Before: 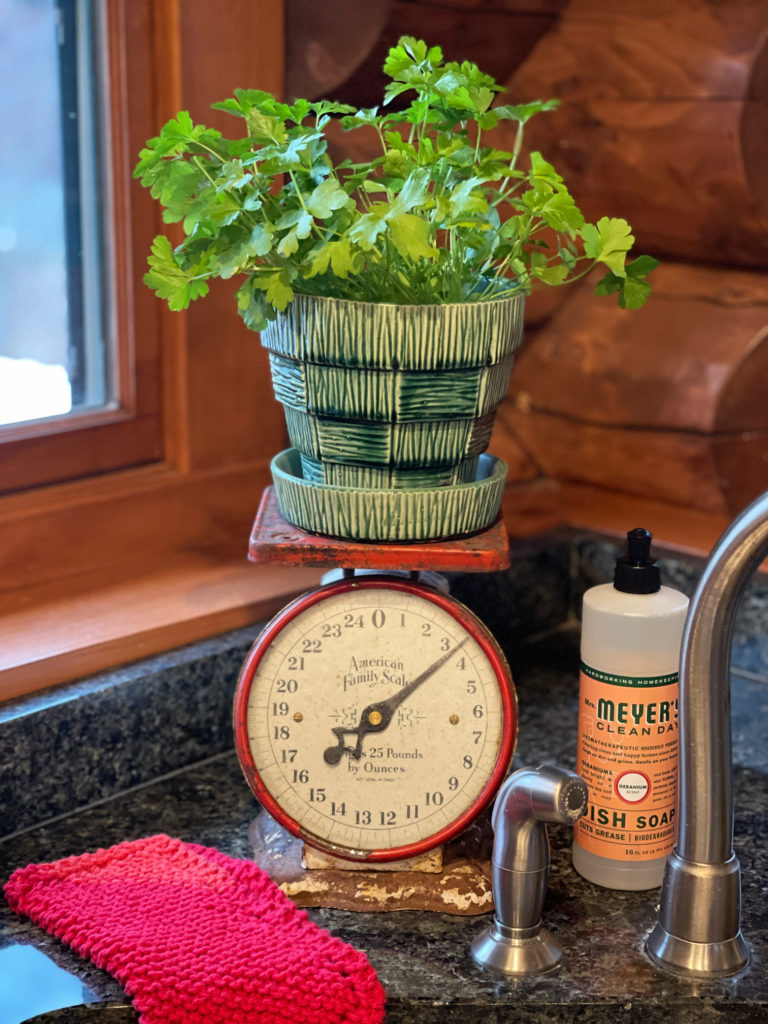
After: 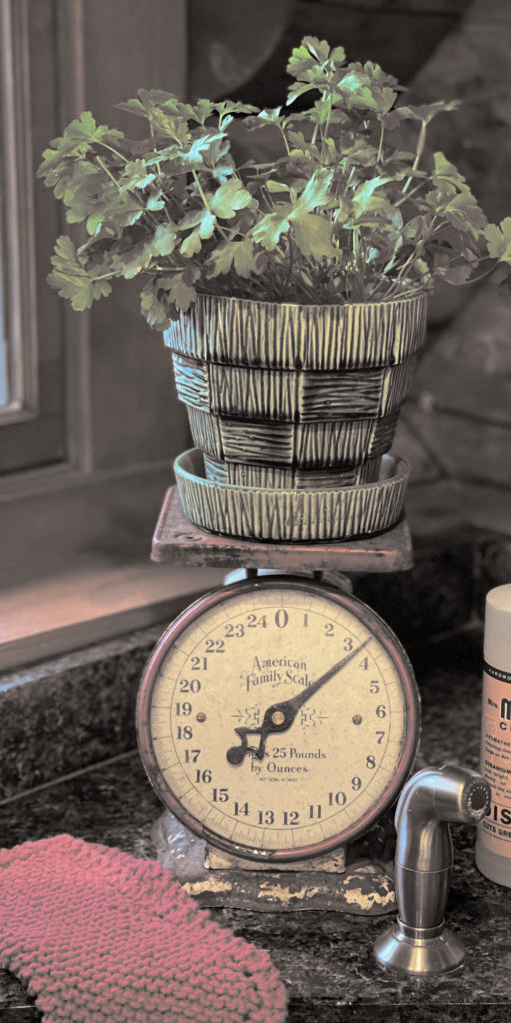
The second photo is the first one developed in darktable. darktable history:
split-toning: shadows › hue 26°, shadows › saturation 0.09, highlights › hue 40°, highlights › saturation 0.18, balance -63, compress 0%
crop and rotate: left 12.673%, right 20.66%
